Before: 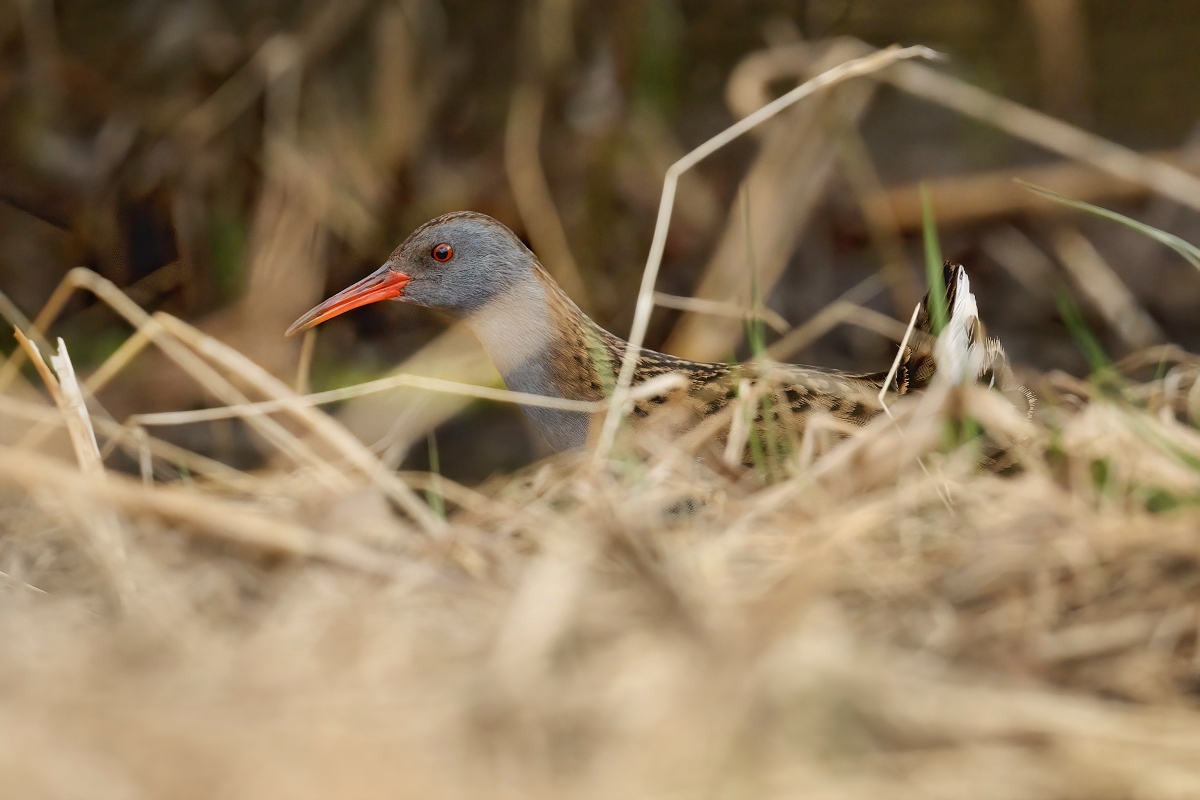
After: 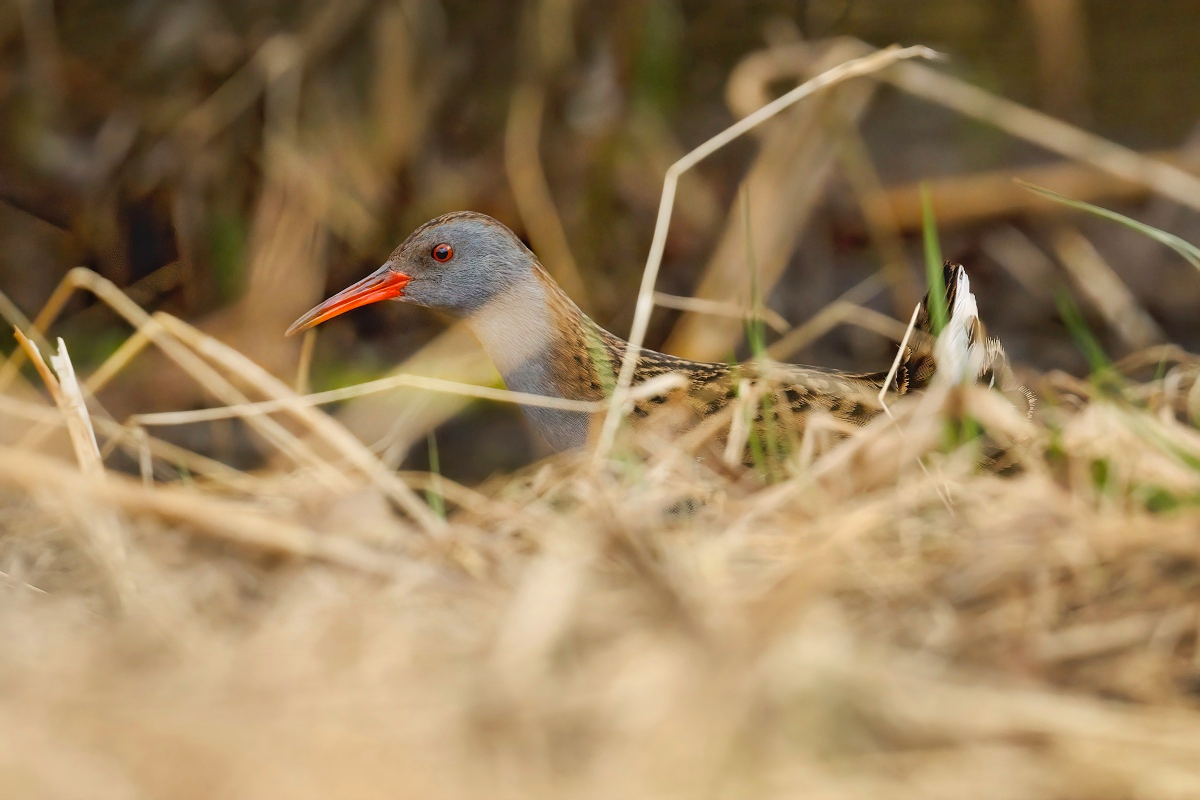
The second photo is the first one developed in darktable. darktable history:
color balance rgb: shadows fall-off 101%, linear chroma grading › mid-tones 7.63%, perceptual saturation grading › mid-tones 11.68%, mask middle-gray fulcrum 22.45%, global vibrance 10.11%, saturation formula JzAzBz (2021)
contrast brightness saturation: contrast 0.03, brightness 0.06, saturation 0.13
